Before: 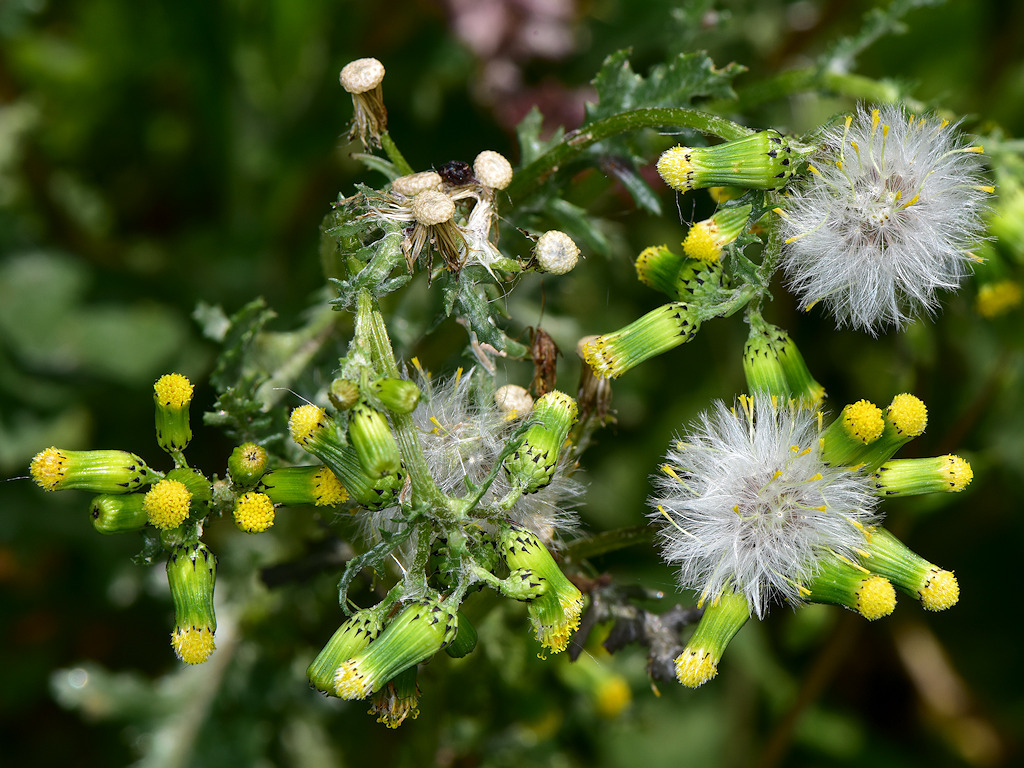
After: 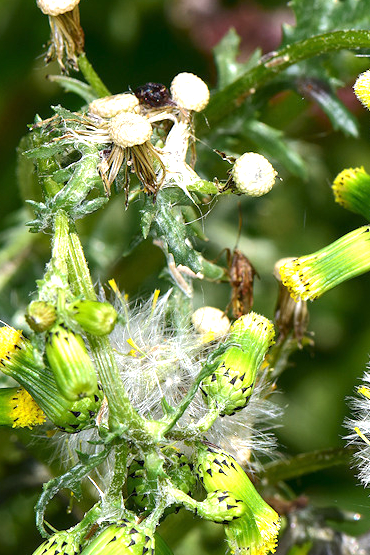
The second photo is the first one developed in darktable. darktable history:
exposure: exposure 0.94 EV, compensate exposure bias true, compensate highlight preservation false
tone equalizer: edges refinement/feathering 500, mask exposure compensation -1.57 EV, preserve details no
crop and rotate: left 29.661%, top 10.263%, right 34.145%, bottom 17.353%
